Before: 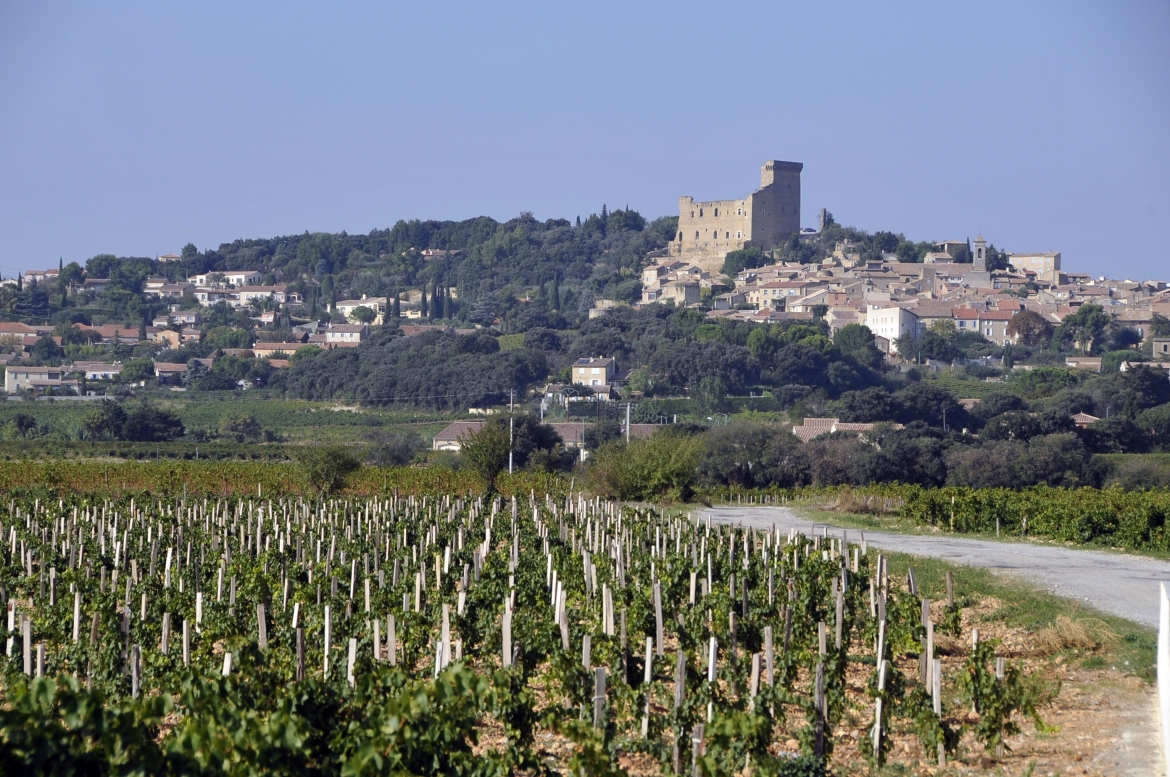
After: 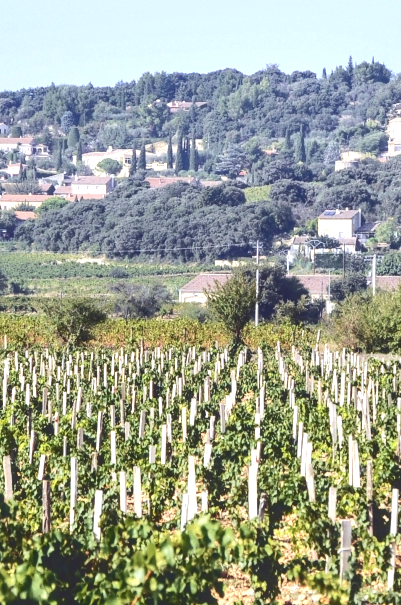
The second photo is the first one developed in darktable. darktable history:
crop and rotate: left 21.741%, top 19.08%, right 43.977%, bottom 2.969%
local contrast: on, module defaults
exposure: black level correction 0, exposure 1.199 EV, compensate exposure bias true, compensate highlight preservation false
tone curve: curves: ch0 [(0, 0) (0.003, 0.174) (0.011, 0.178) (0.025, 0.182) (0.044, 0.185) (0.069, 0.191) (0.1, 0.194) (0.136, 0.199) (0.177, 0.219) (0.224, 0.246) (0.277, 0.284) (0.335, 0.35) (0.399, 0.43) (0.468, 0.539) (0.543, 0.637) (0.623, 0.711) (0.709, 0.799) (0.801, 0.865) (0.898, 0.914) (1, 1)], color space Lab, independent channels, preserve colors none
